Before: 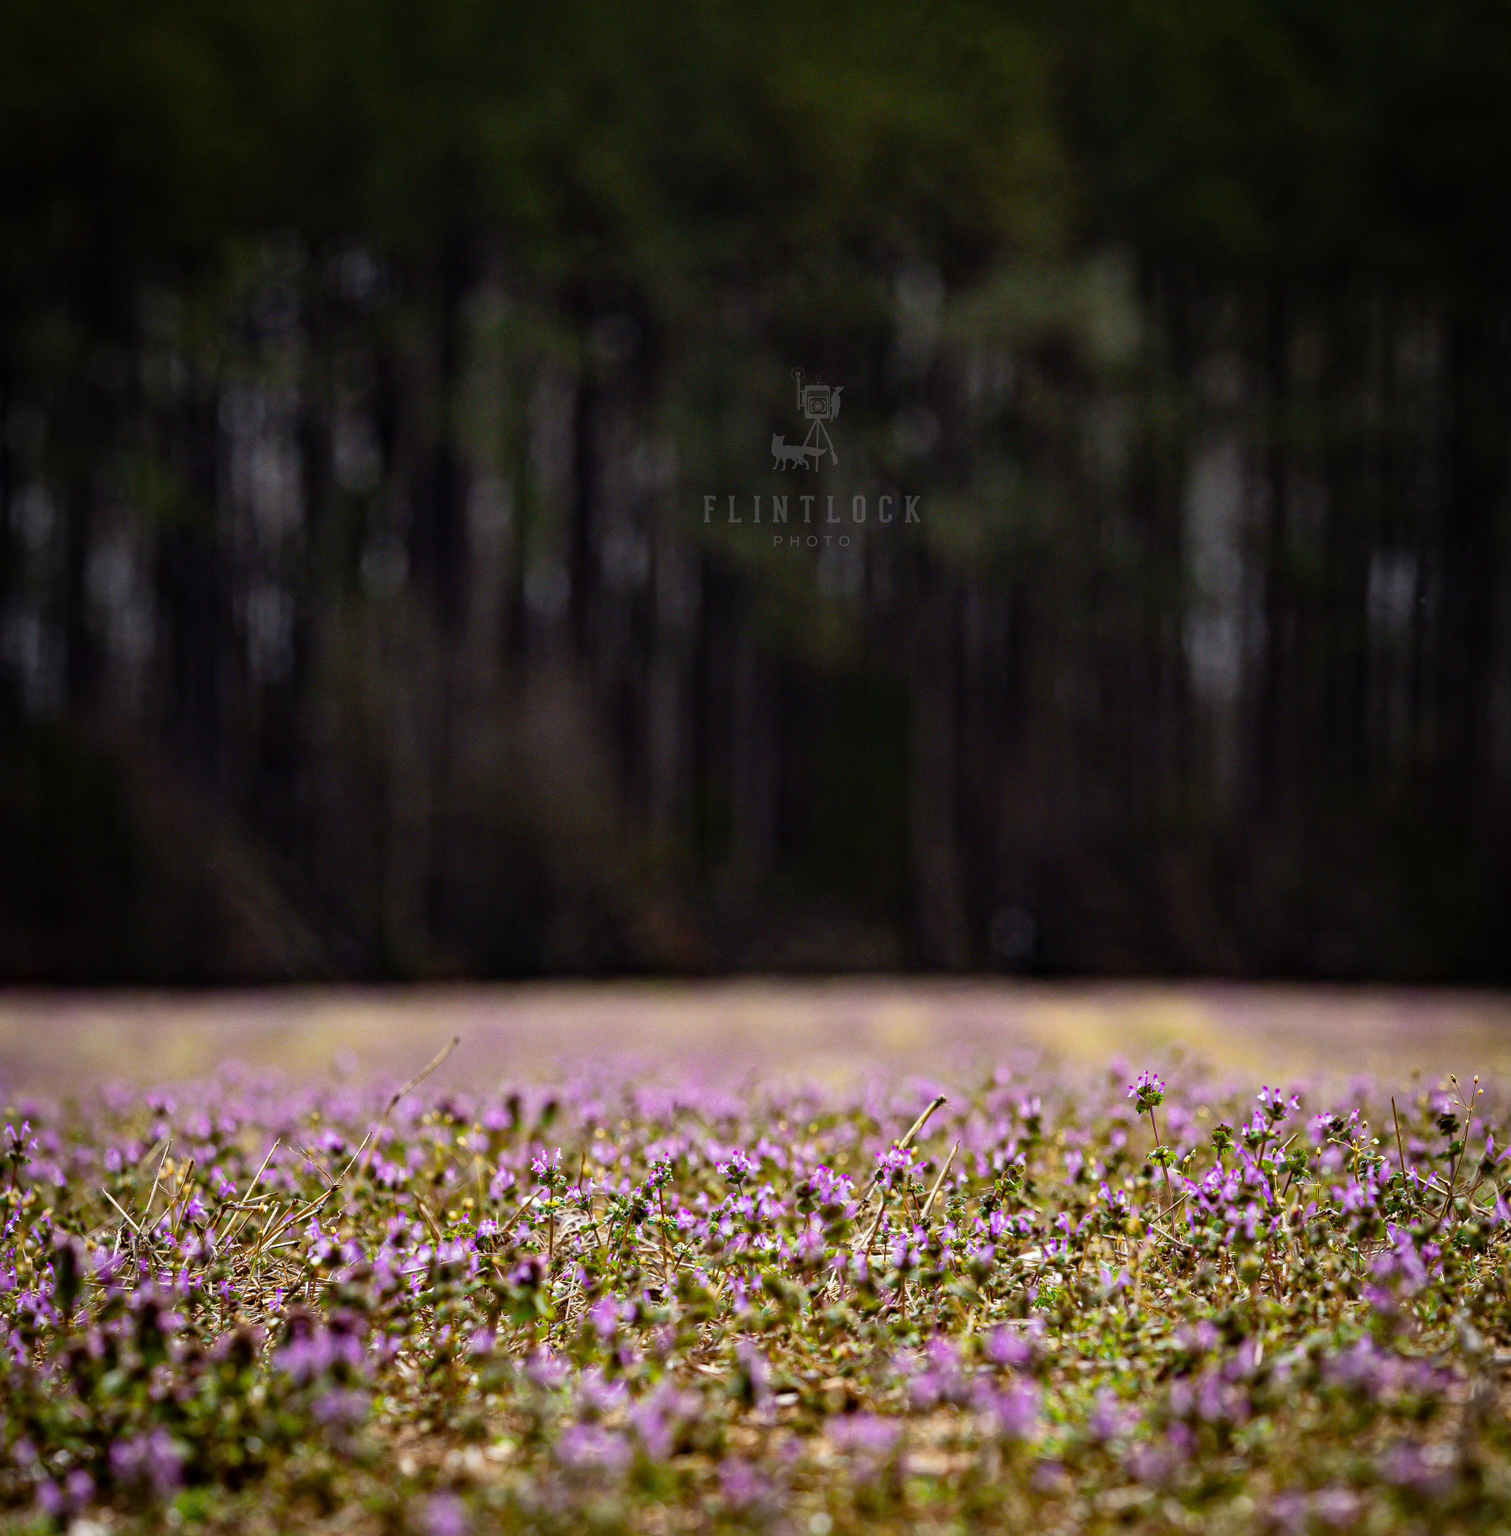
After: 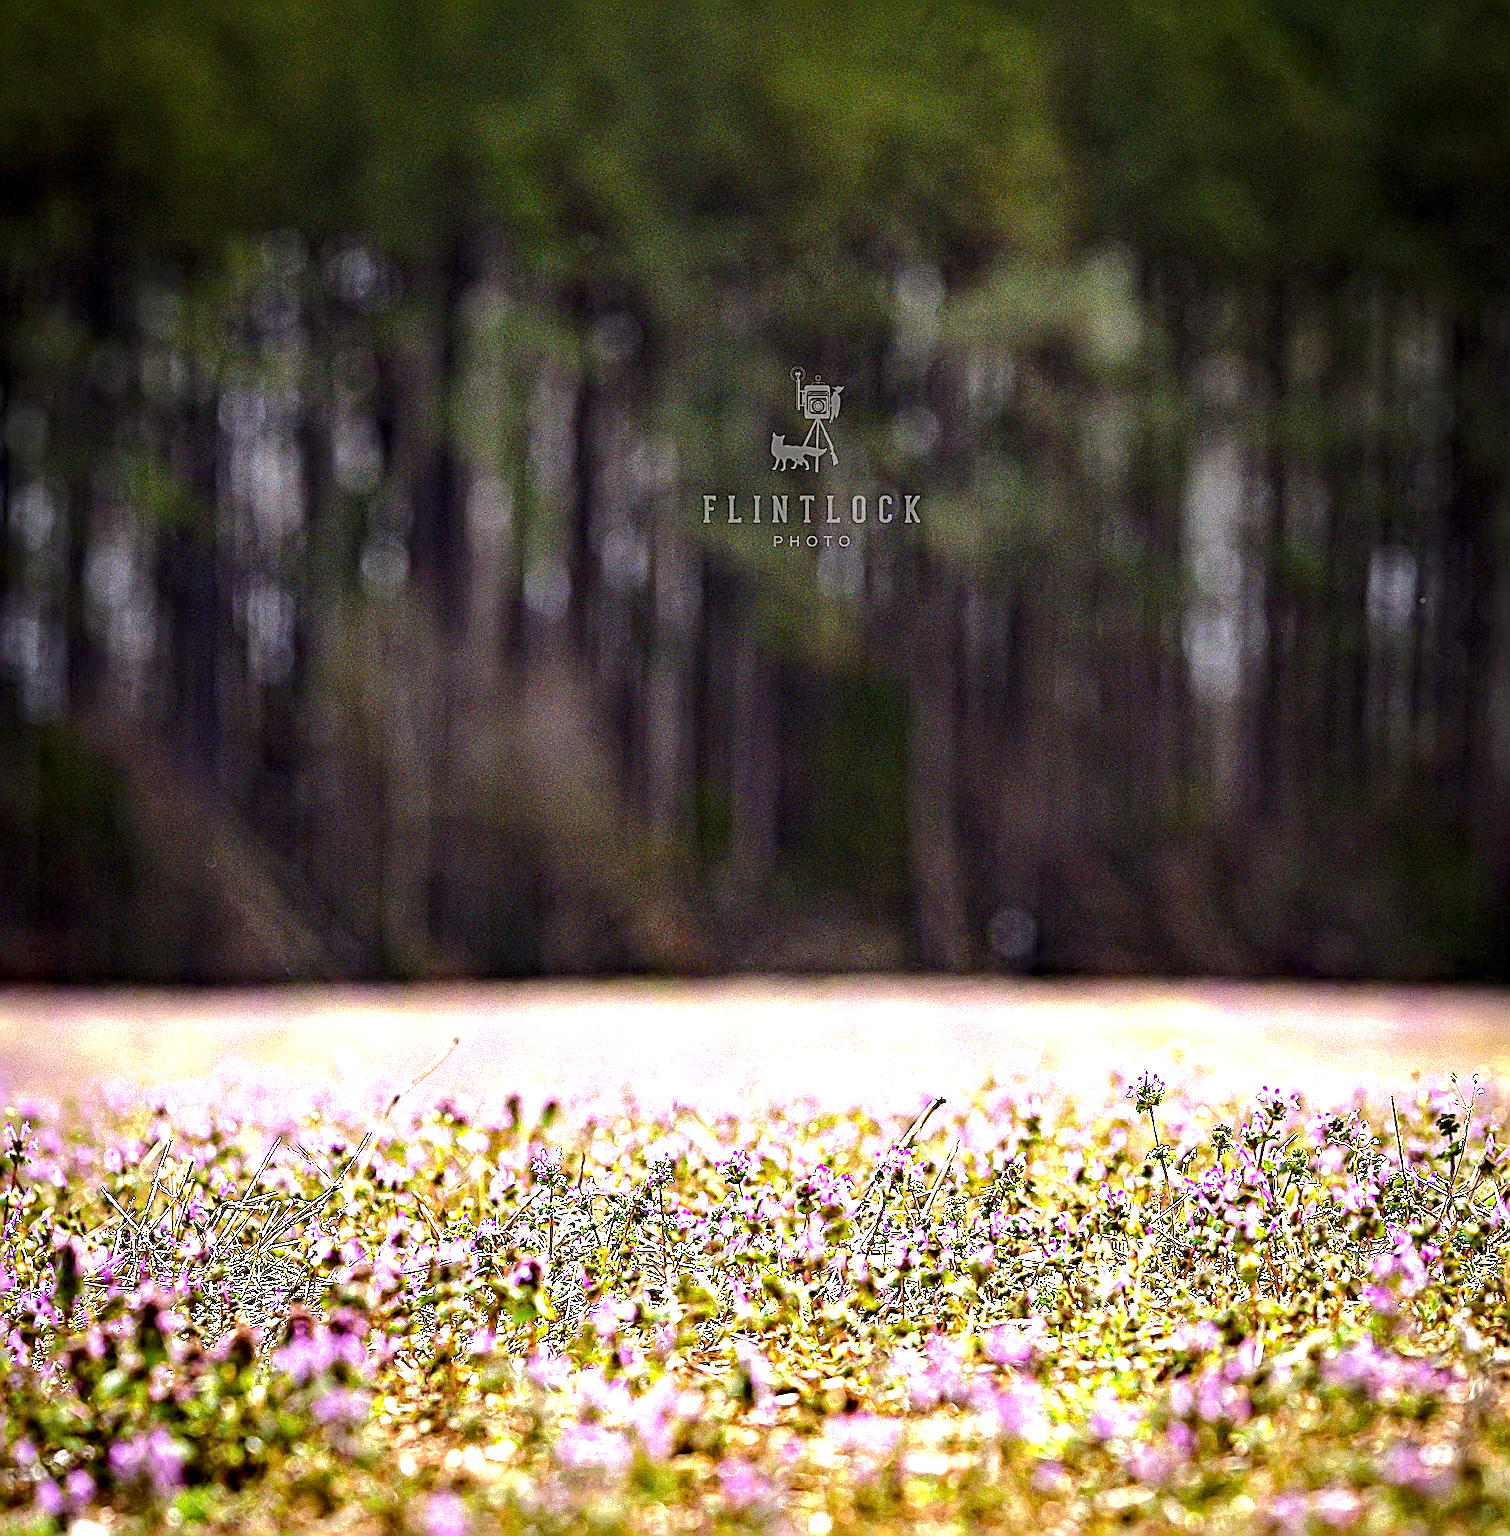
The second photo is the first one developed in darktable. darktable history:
exposure: black level correction 0.001, exposure 1.84 EV, compensate highlight preservation false
base curve: curves: ch0 [(0, 0) (0.235, 0.266) (0.503, 0.496) (0.786, 0.72) (1, 1)]
sharpen: amount 2
